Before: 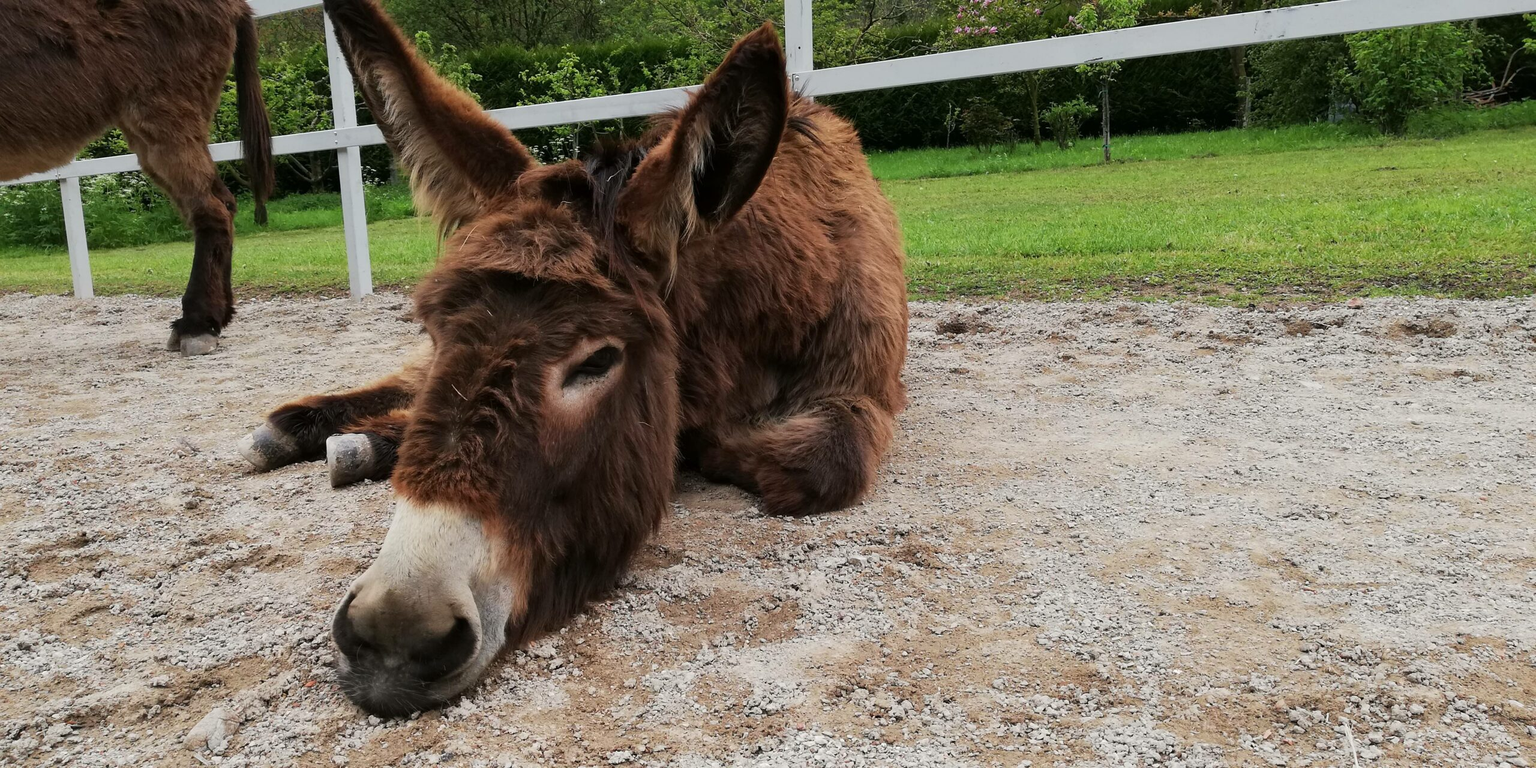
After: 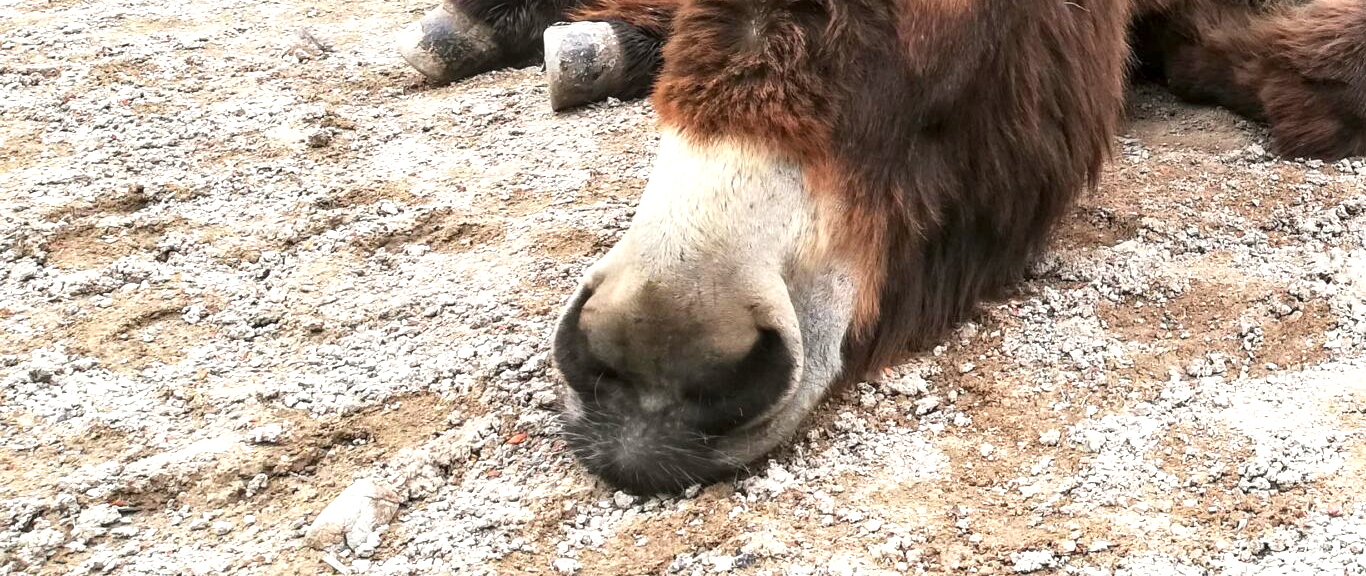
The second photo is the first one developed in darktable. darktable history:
local contrast: on, module defaults
crop and rotate: top 54.778%, right 46.61%, bottom 0.159%
exposure: black level correction 0, exposure 1 EV, compensate exposure bias true, compensate highlight preservation false
